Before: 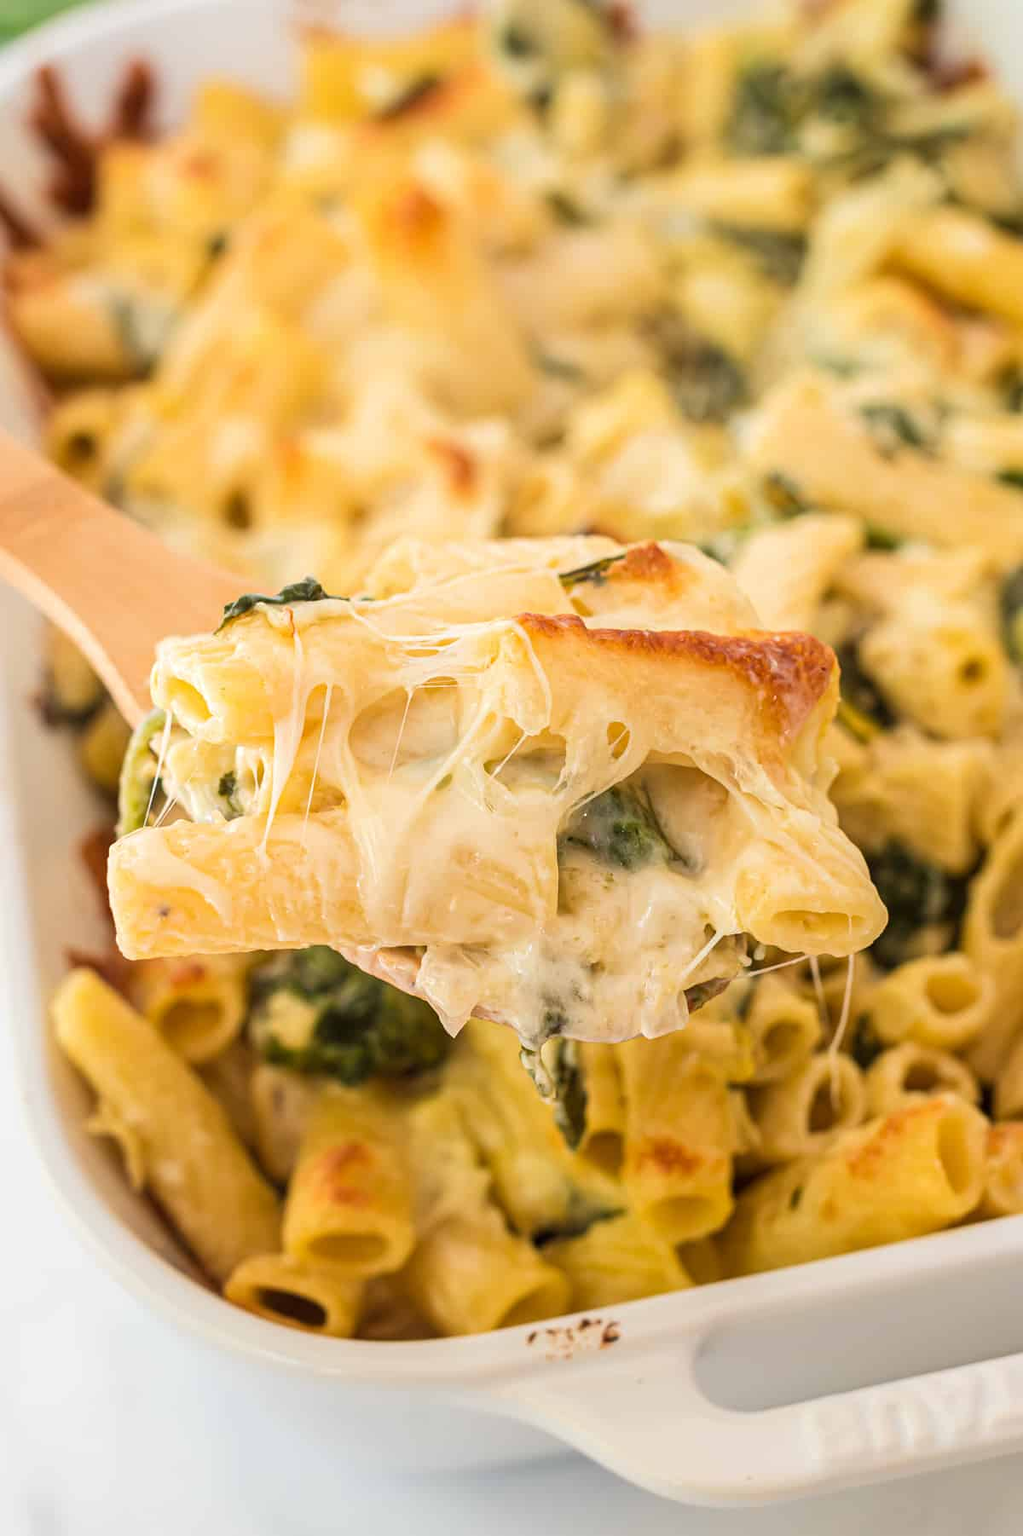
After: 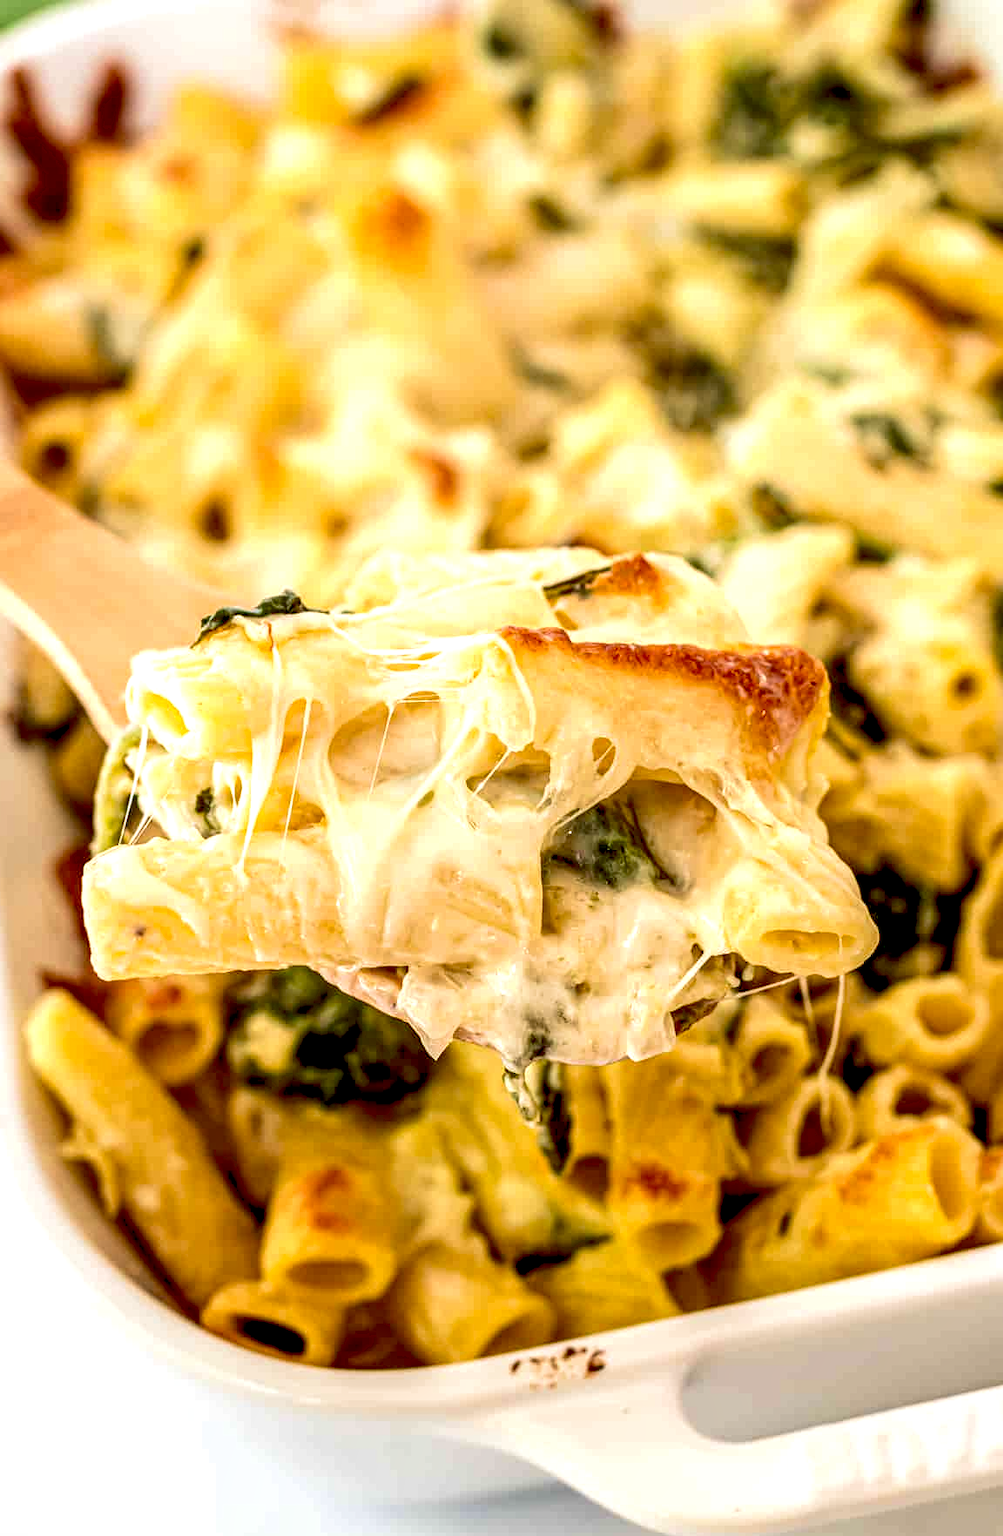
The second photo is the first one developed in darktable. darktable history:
local contrast: highlights 60%, shadows 60%, detail 160%
crop and rotate: left 2.709%, right 1.151%, bottom 2.055%
velvia: strength 26.74%
exposure: black level correction 0.03, exposure 0.304 EV, compensate highlight preservation false
